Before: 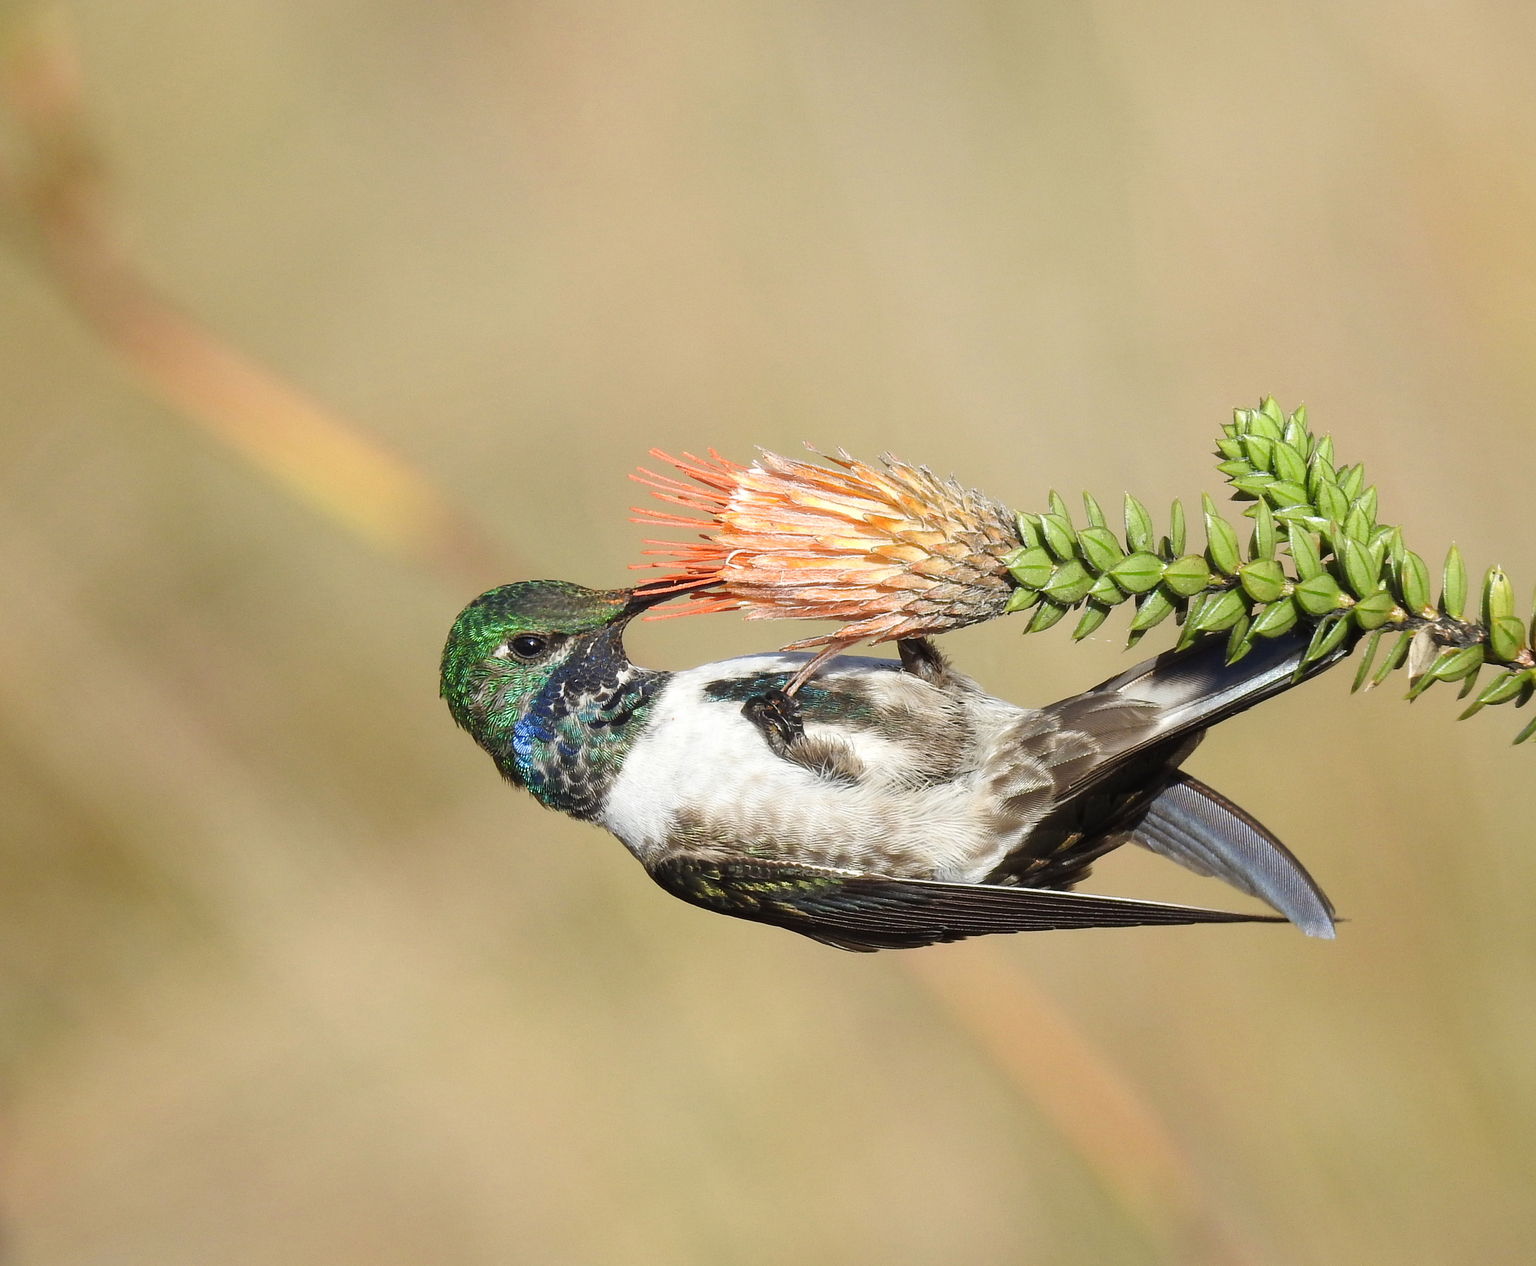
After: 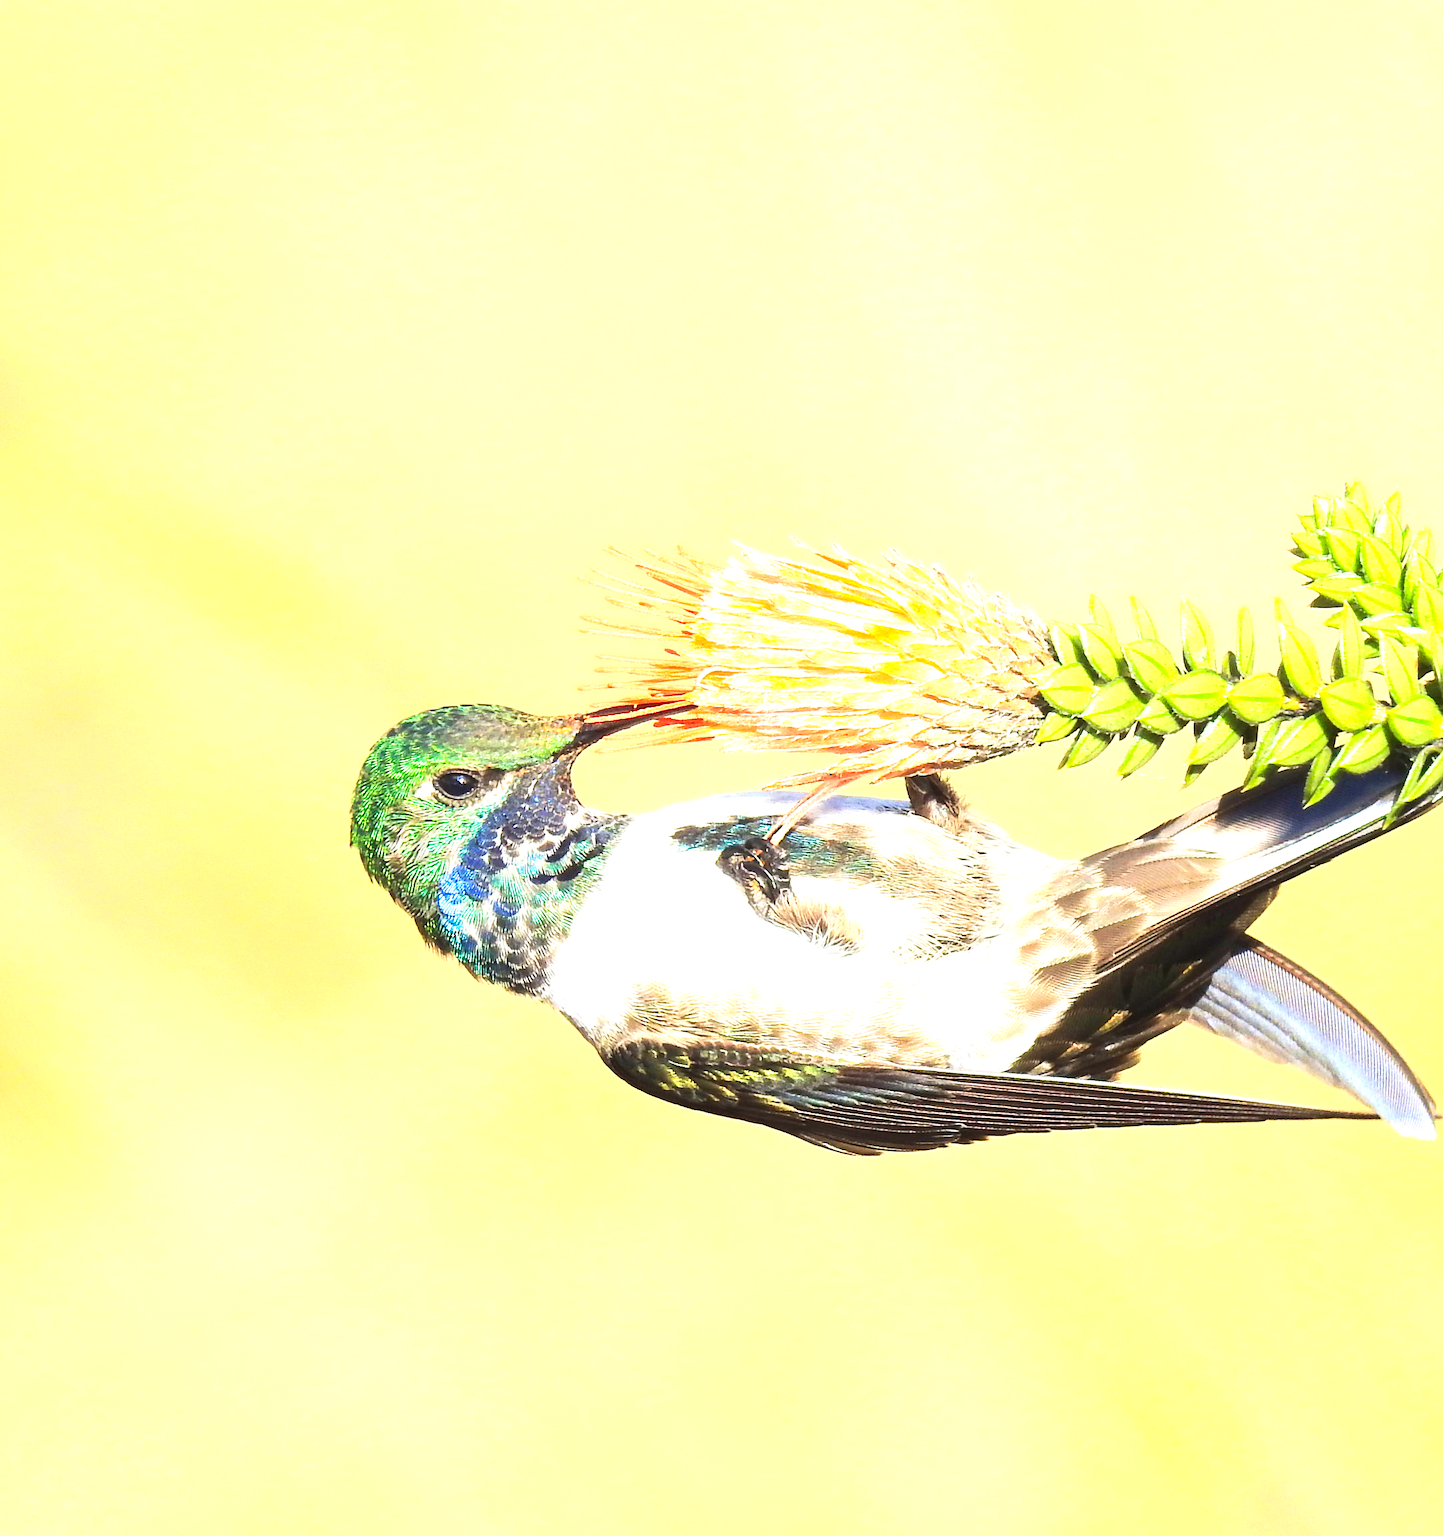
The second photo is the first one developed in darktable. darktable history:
exposure: black level correction 0, exposure 1.75 EV, compensate exposure bias true, compensate highlight preservation false
crop: left 9.88%, right 12.664%
velvia: on, module defaults
contrast brightness saturation: contrast 0.23, brightness 0.1, saturation 0.29
